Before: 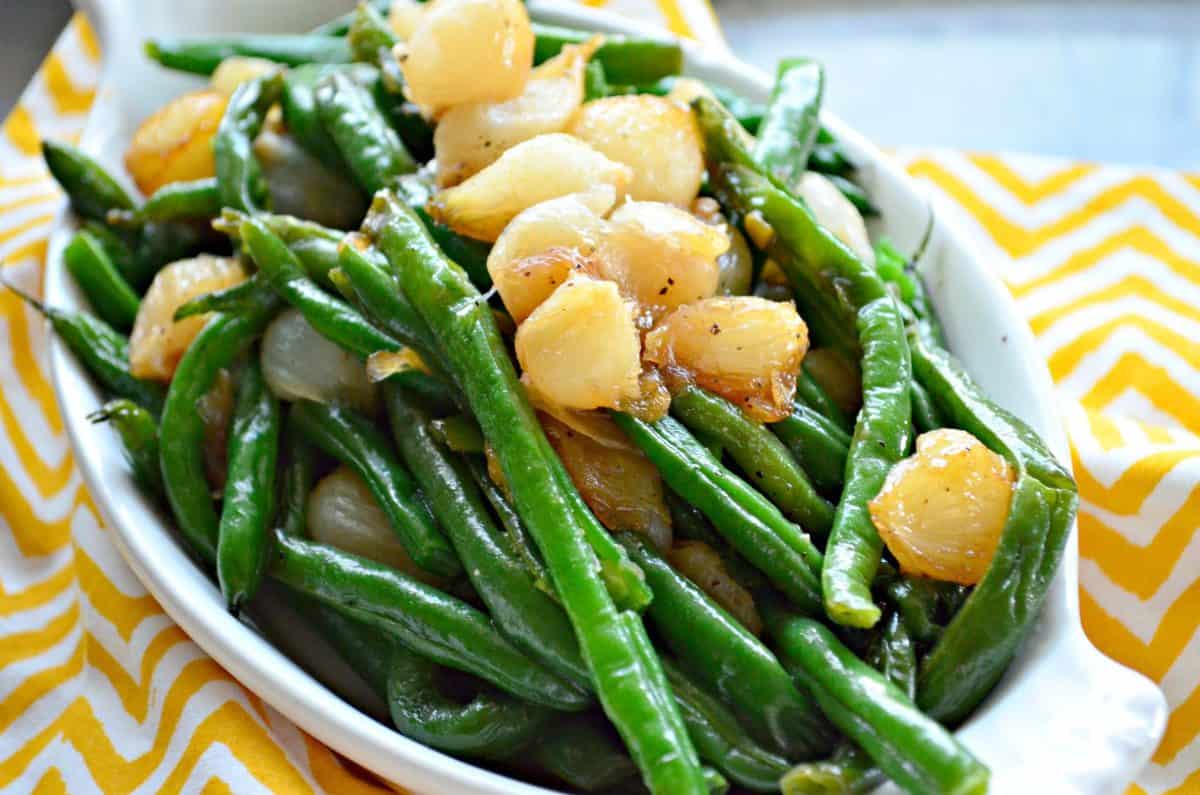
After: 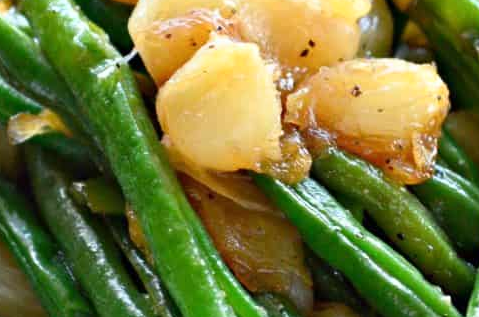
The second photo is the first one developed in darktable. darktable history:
shadows and highlights: shadows 0, highlights 40
crop: left 30%, top 30%, right 30%, bottom 30%
